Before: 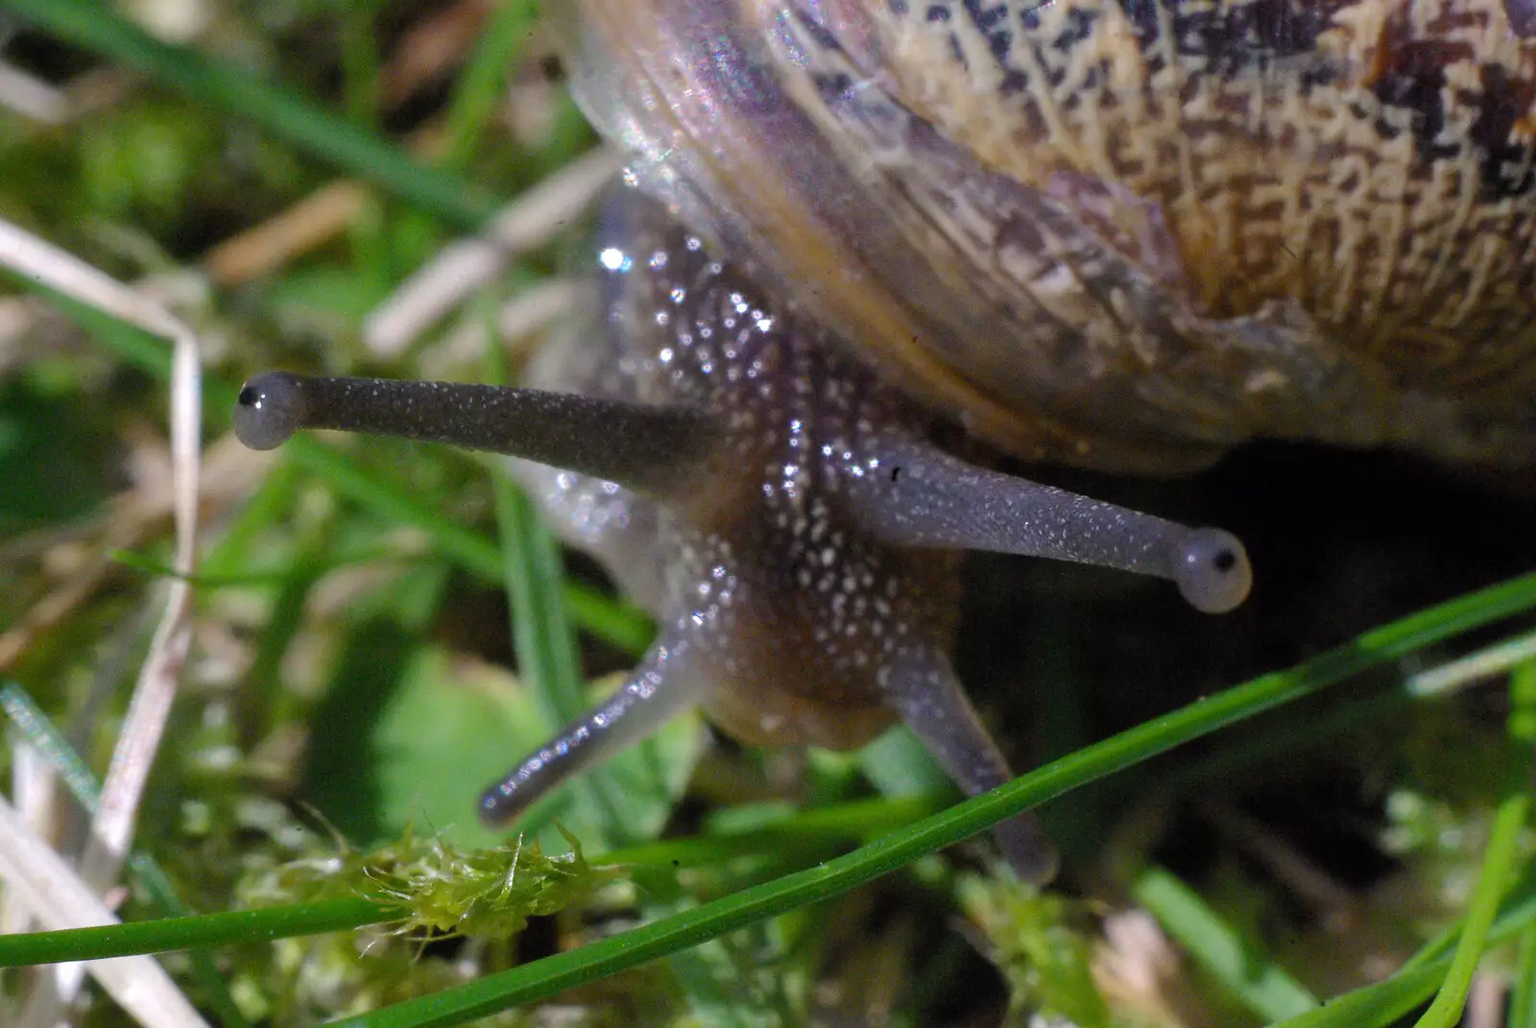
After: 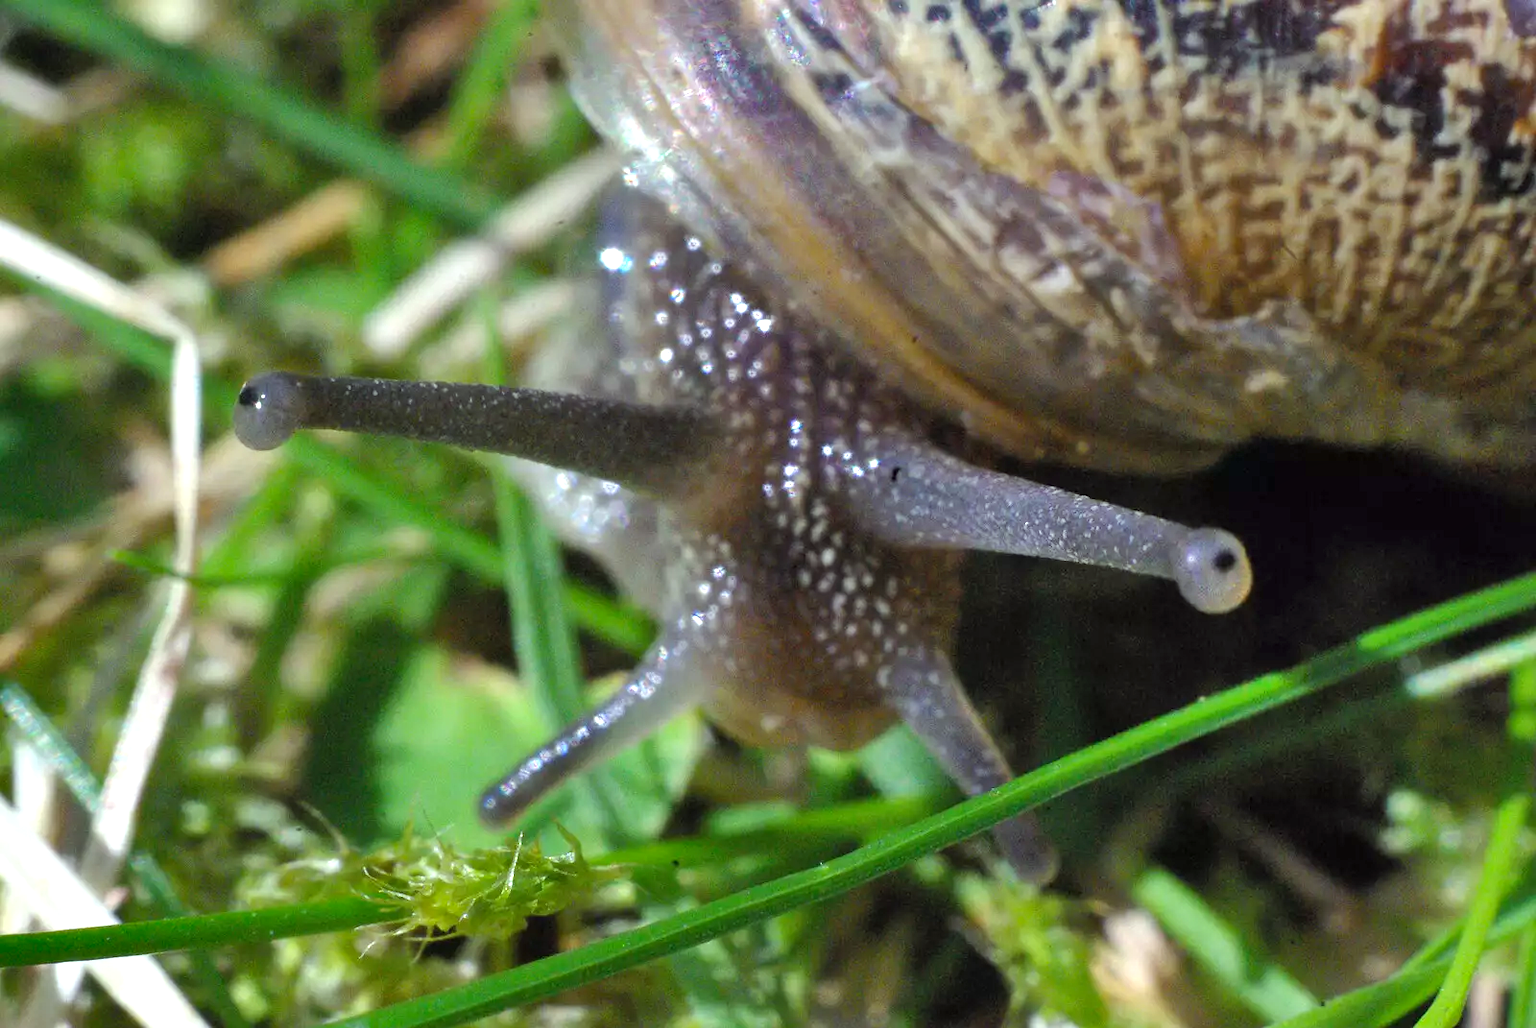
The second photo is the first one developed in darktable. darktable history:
exposure: black level correction 0, exposure 0.697 EV, compensate exposure bias true, compensate highlight preservation false
shadows and highlights: radius 102.87, shadows 50.42, highlights -65.65, soften with gaussian
color correction: highlights a* -8.09, highlights b* 3.46
